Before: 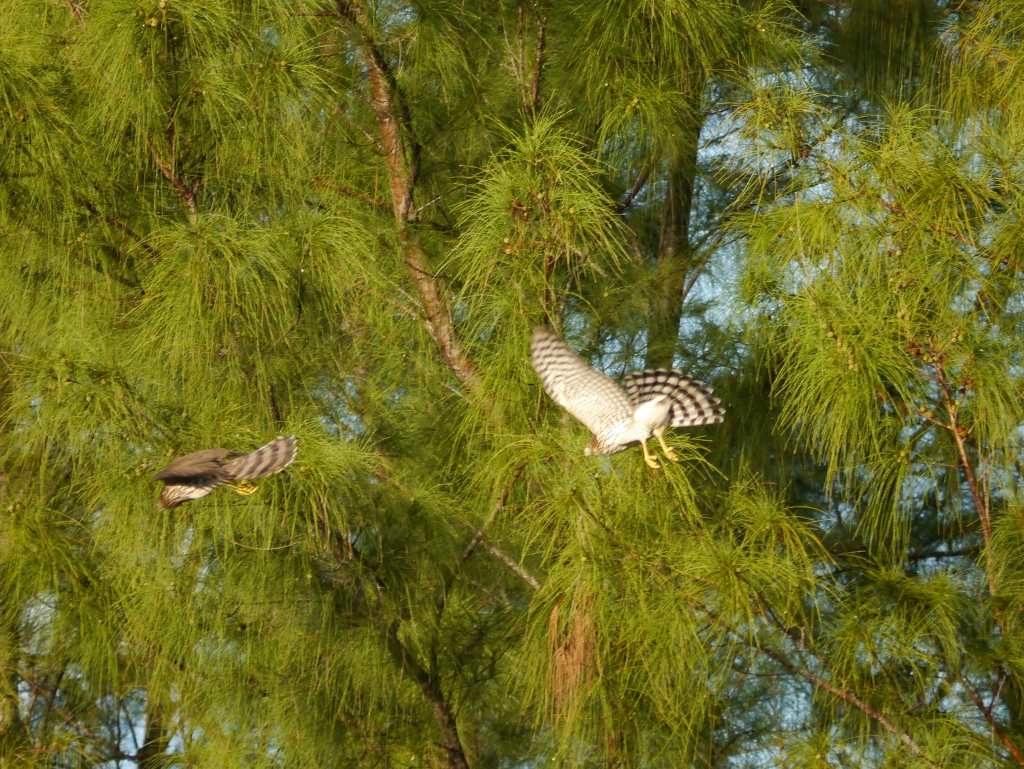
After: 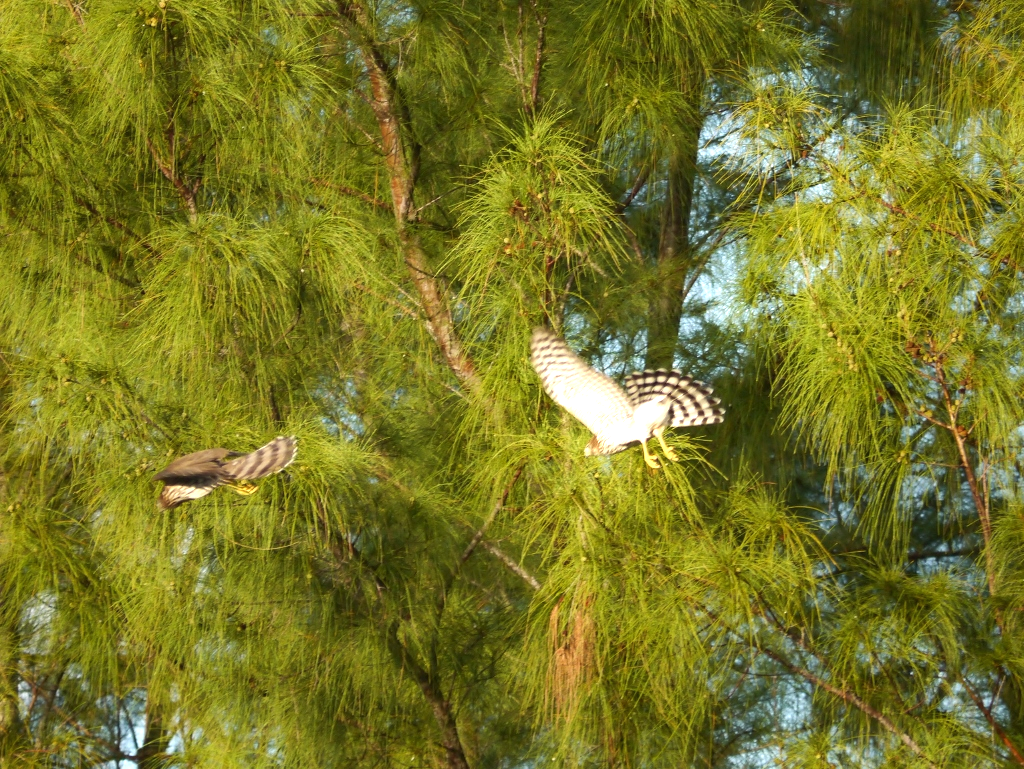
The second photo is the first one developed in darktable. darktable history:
tone equalizer: -8 EV 0 EV, -7 EV 0.002 EV, -6 EV -0.002 EV, -5 EV -0.009 EV, -4 EV -0.066 EV, -3 EV -0.216 EV, -2 EV -0.257 EV, -1 EV 0.09 EV, +0 EV 0.313 EV
exposure: black level correction 0, exposure 0.499 EV, compensate highlight preservation false
